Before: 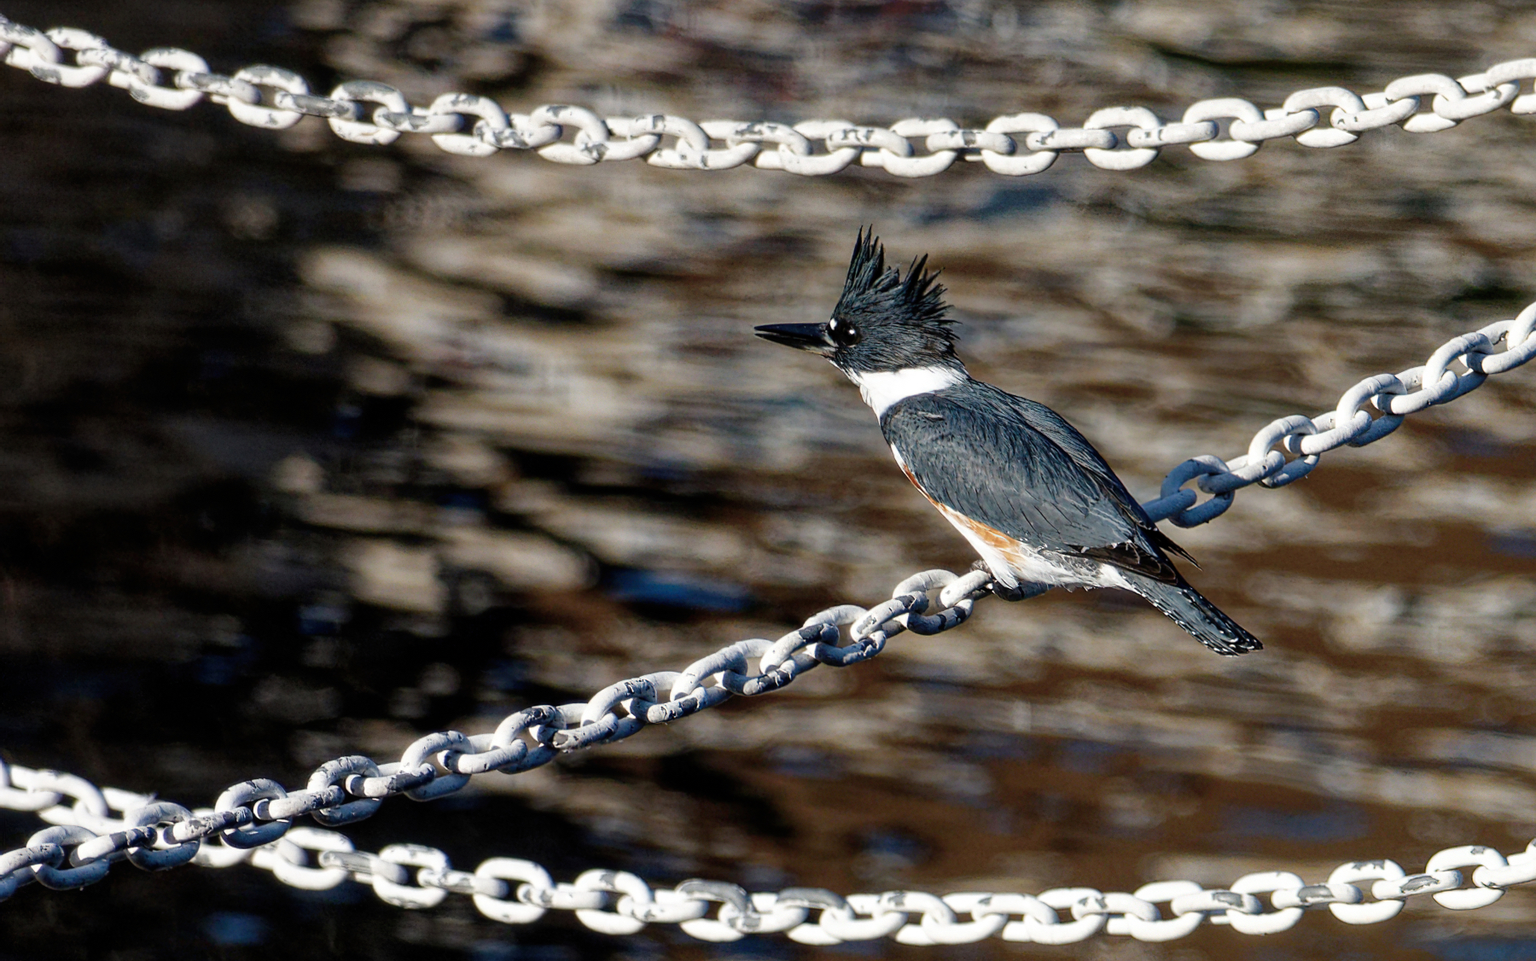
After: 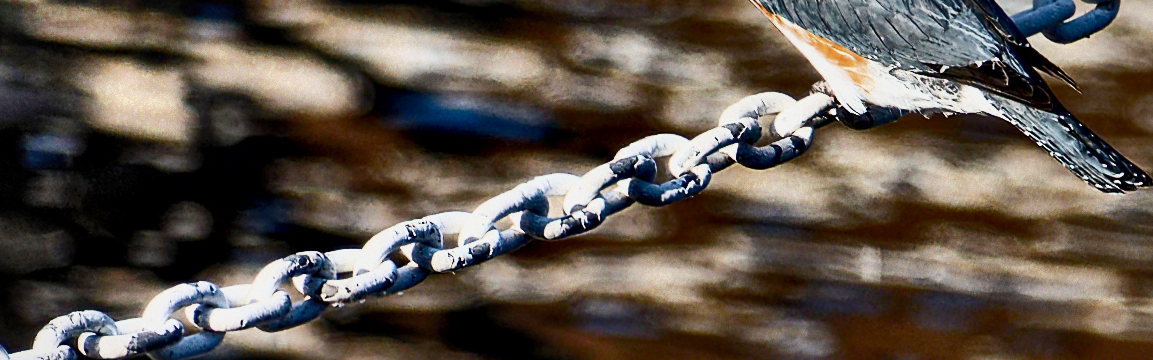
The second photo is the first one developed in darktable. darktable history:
sharpen: amount 0.21
crop: left 18.172%, top 51.103%, right 17.718%, bottom 16.921%
exposure: compensate highlight preservation false
shadows and highlights: shadows 80.21, white point adjustment -9.02, highlights -61.48, soften with gaussian
color zones: curves: ch0 [(0.11, 0.396) (0.195, 0.36) (0.25, 0.5) (0.303, 0.412) (0.357, 0.544) (0.75, 0.5) (0.967, 0.328)]; ch1 [(0, 0.468) (0.112, 0.512) (0.202, 0.6) (0.25, 0.5) (0.307, 0.352) (0.357, 0.544) (0.75, 0.5) (0.963, 0.524)]
local contrast: mode bilateral grid, contrast 25, coarseness 59, detail 152%, midtone range 0.2
contrast brightness saturation: contrast 0.602, brightness 0.358, saturation 0.136
